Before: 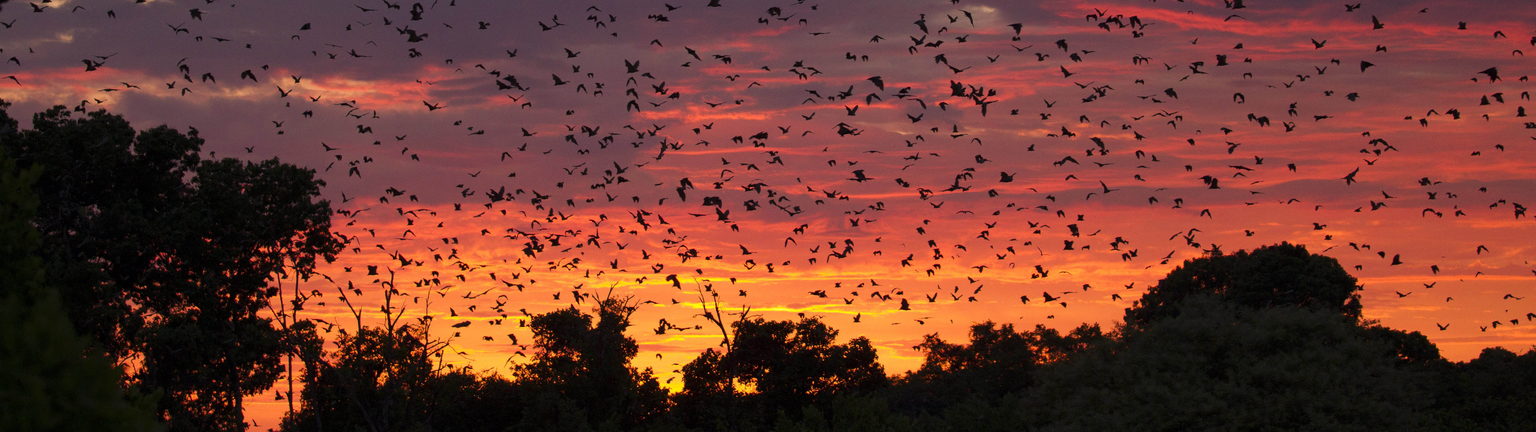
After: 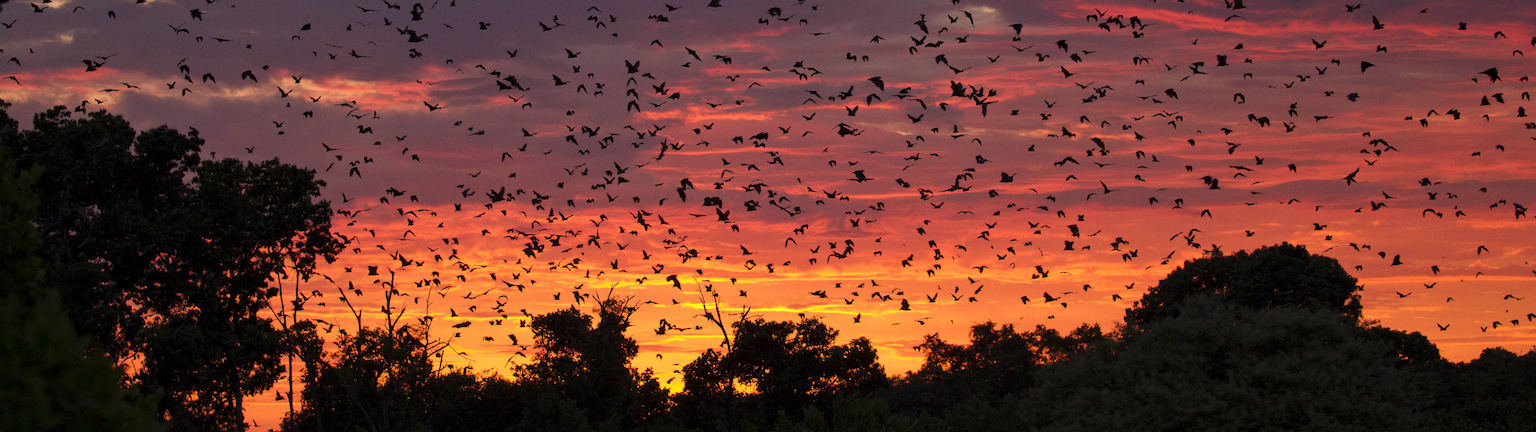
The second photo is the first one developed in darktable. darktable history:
tone equalizer: edges refinement/feathering 500, mask exposure compensation -1.57 EV, preserve details no
local contrast: mode bilateral grid, contrast 19, coarseness 51, detail 120%, midtone range 0.2
